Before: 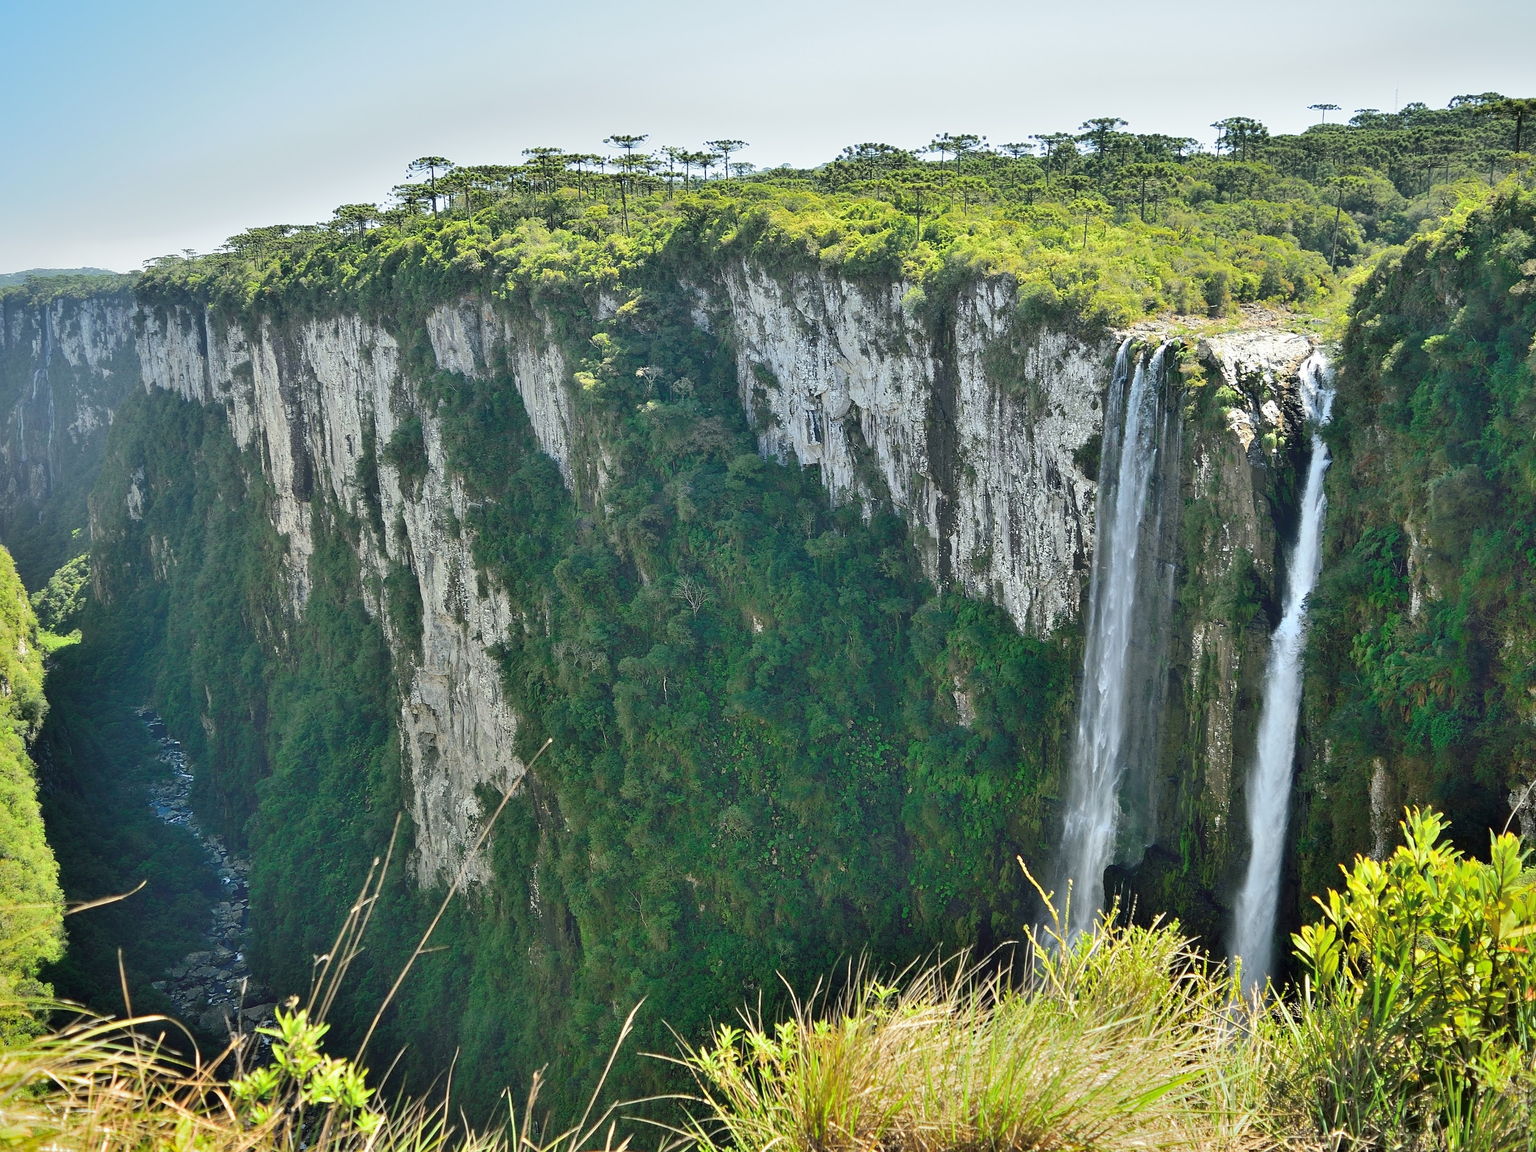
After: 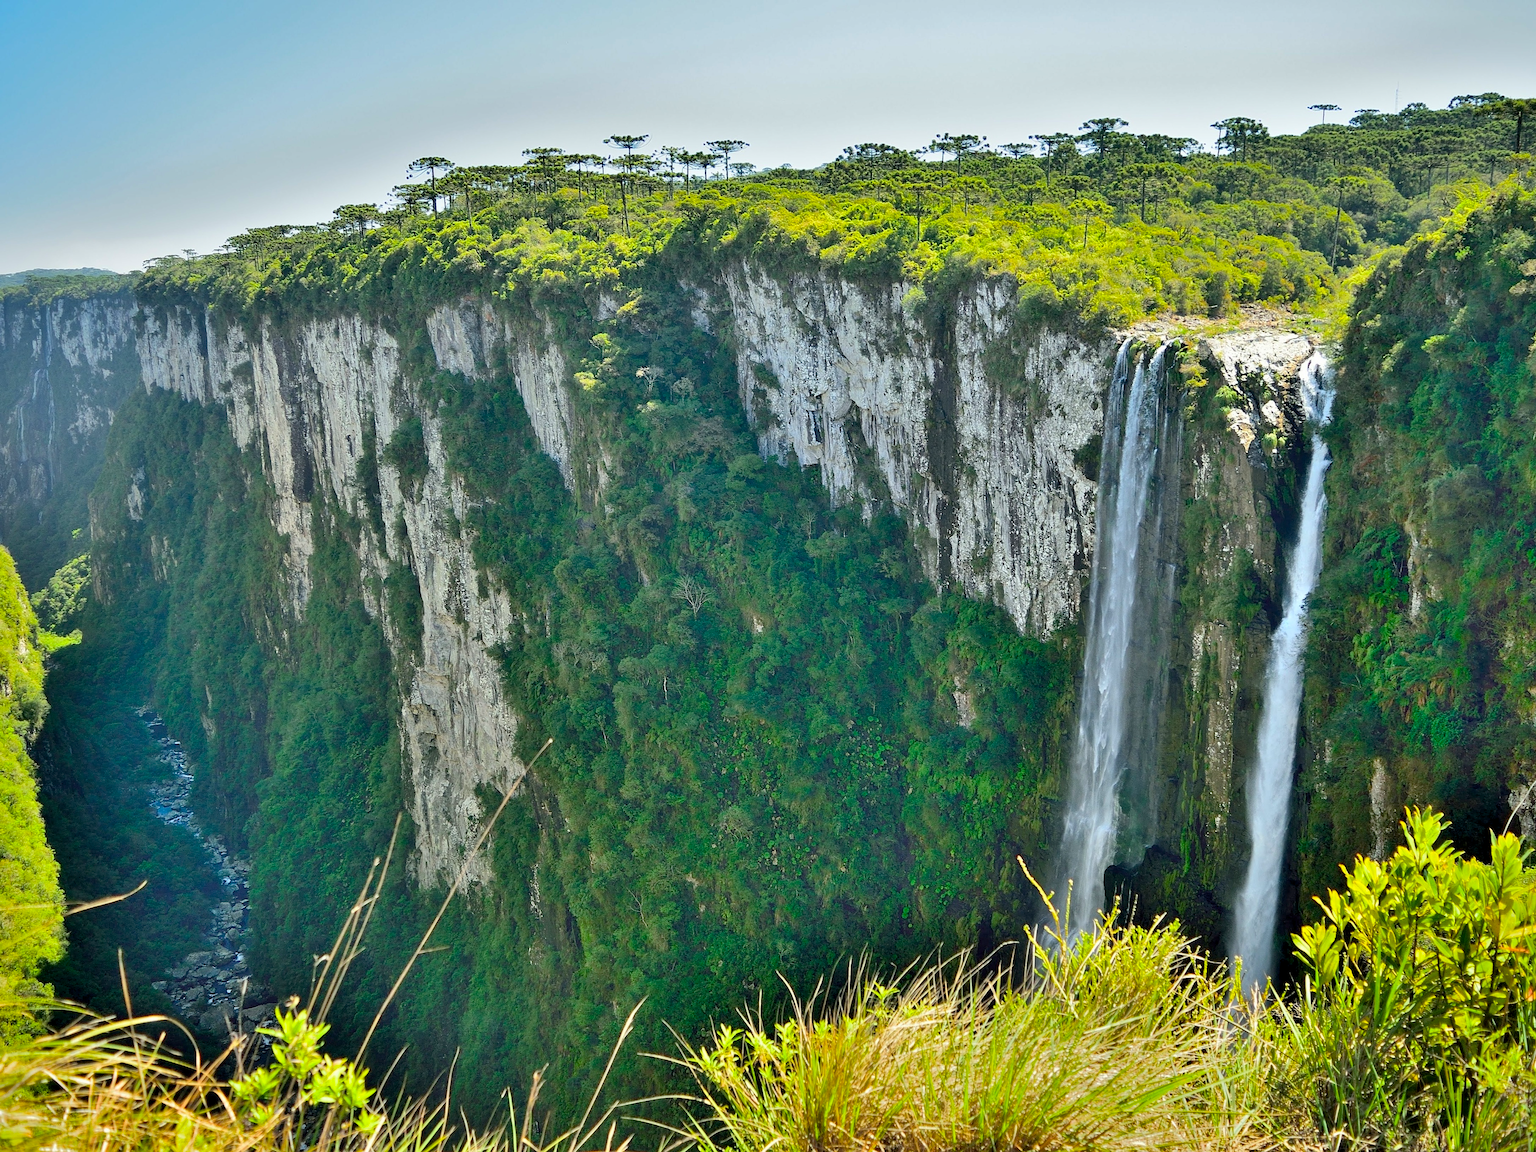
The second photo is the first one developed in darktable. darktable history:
shadows and highlights: low approximation 0.01, soften with gaussian
color balance rgb: global offset › luminance -0.502%, perceptual saturation grading › global saturation 19.698%, global vibrance 20%
